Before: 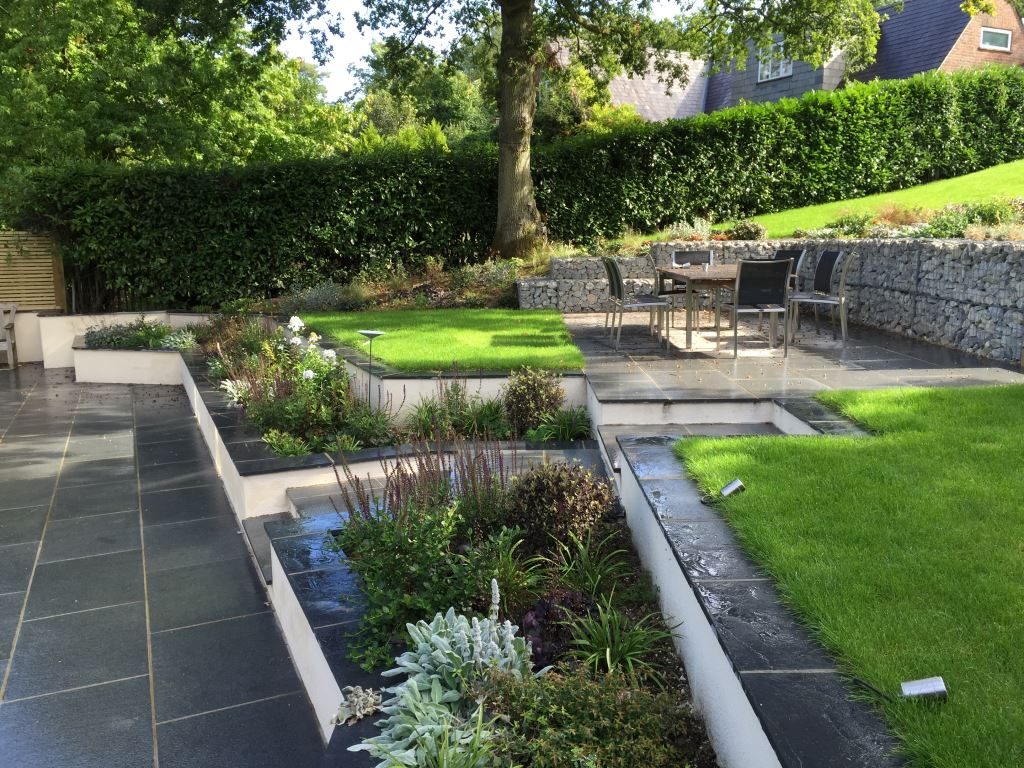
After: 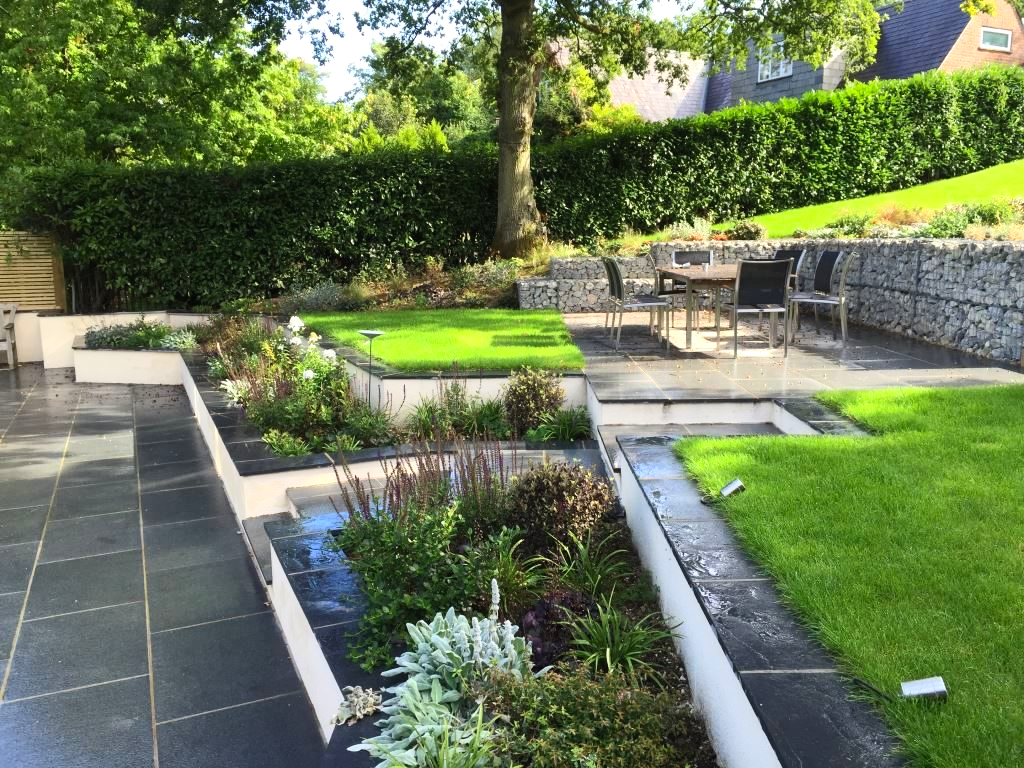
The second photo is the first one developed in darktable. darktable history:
contrast brightness saturation: contrast 0.2, brightness 0.16, saturation 0.22
color balance rgb: shadows lift › luminance -10%, highlights gain › luminance 10%, saturation formula JzAzBz (2021)
